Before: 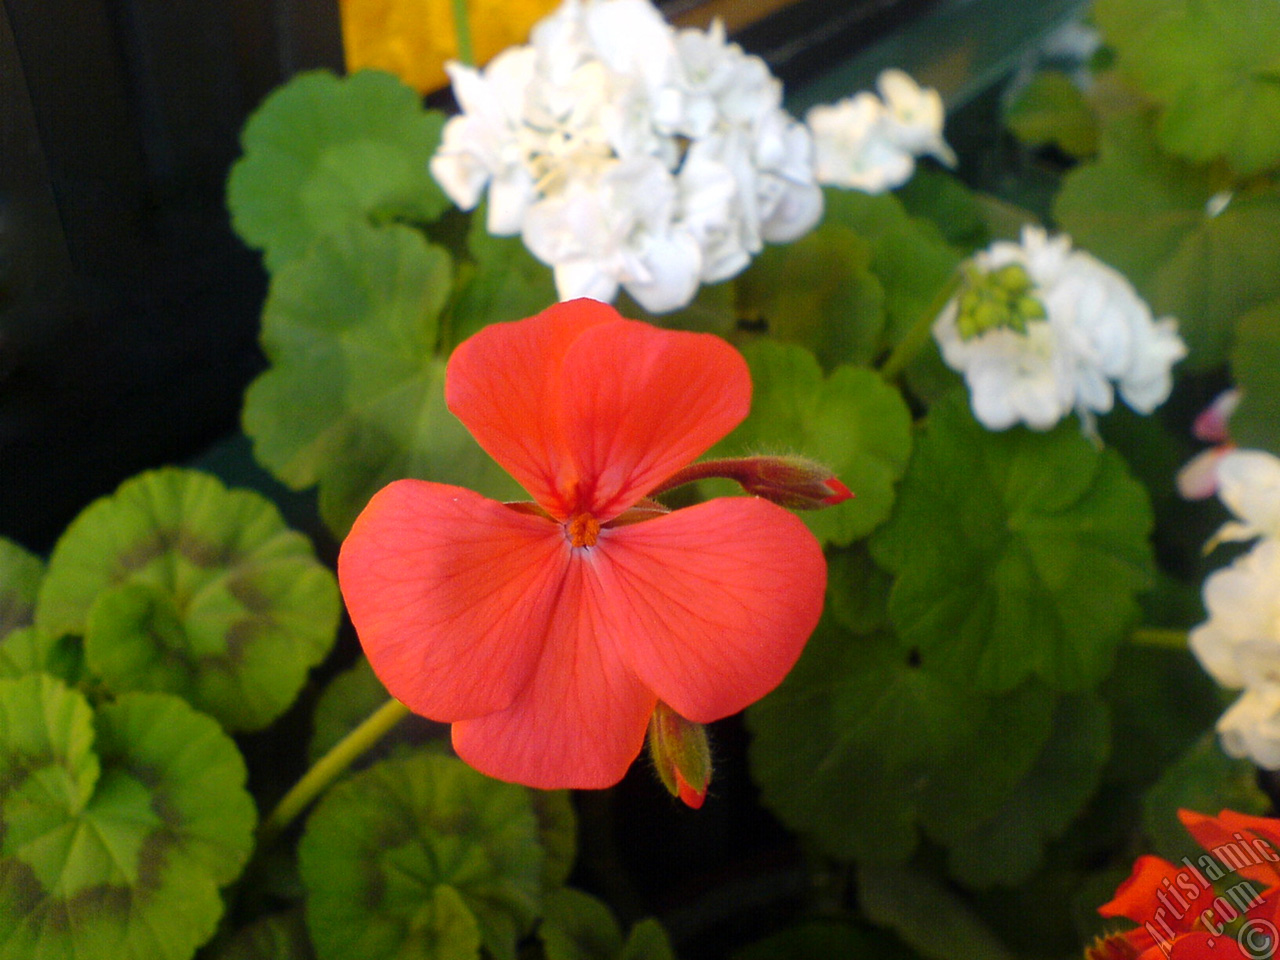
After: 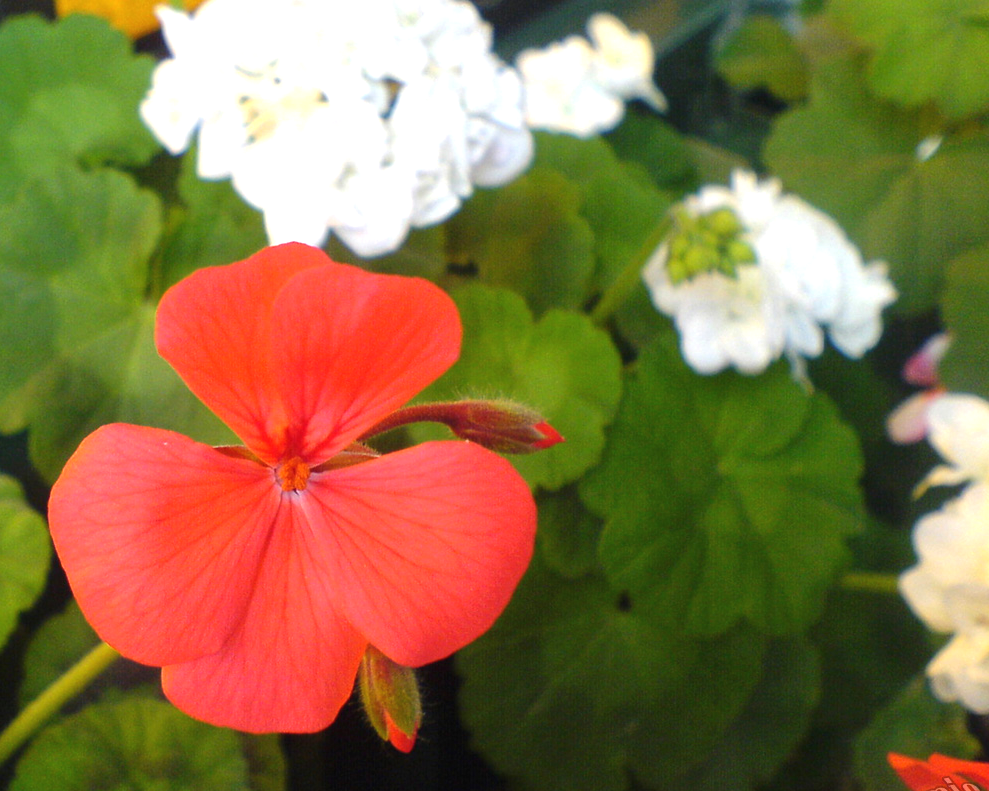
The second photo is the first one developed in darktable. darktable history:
exposure: black level correction -0.002, exposure 0.54 EV, compensate highlight preservation false
crop: left 22.685%, top 5.876%, bottom 11.695%
tone equalizer: edges refinement/feathering 500, mask exposure compensation -1.57 EV, preserve details no
